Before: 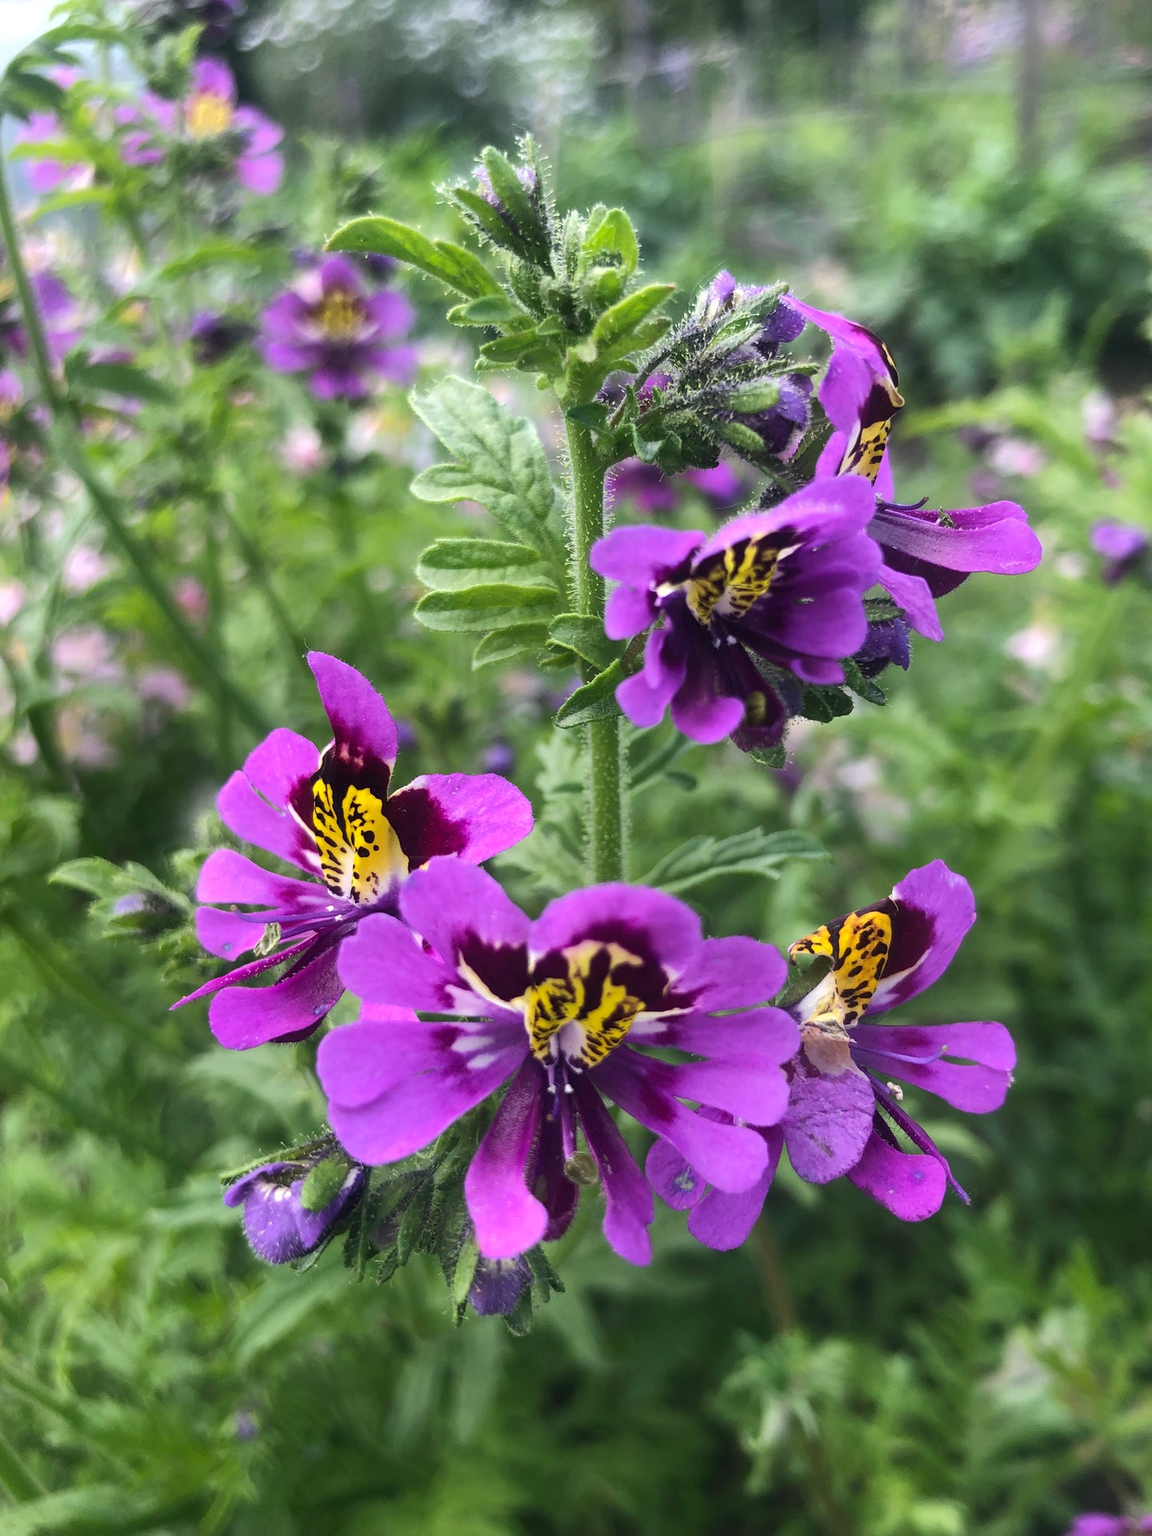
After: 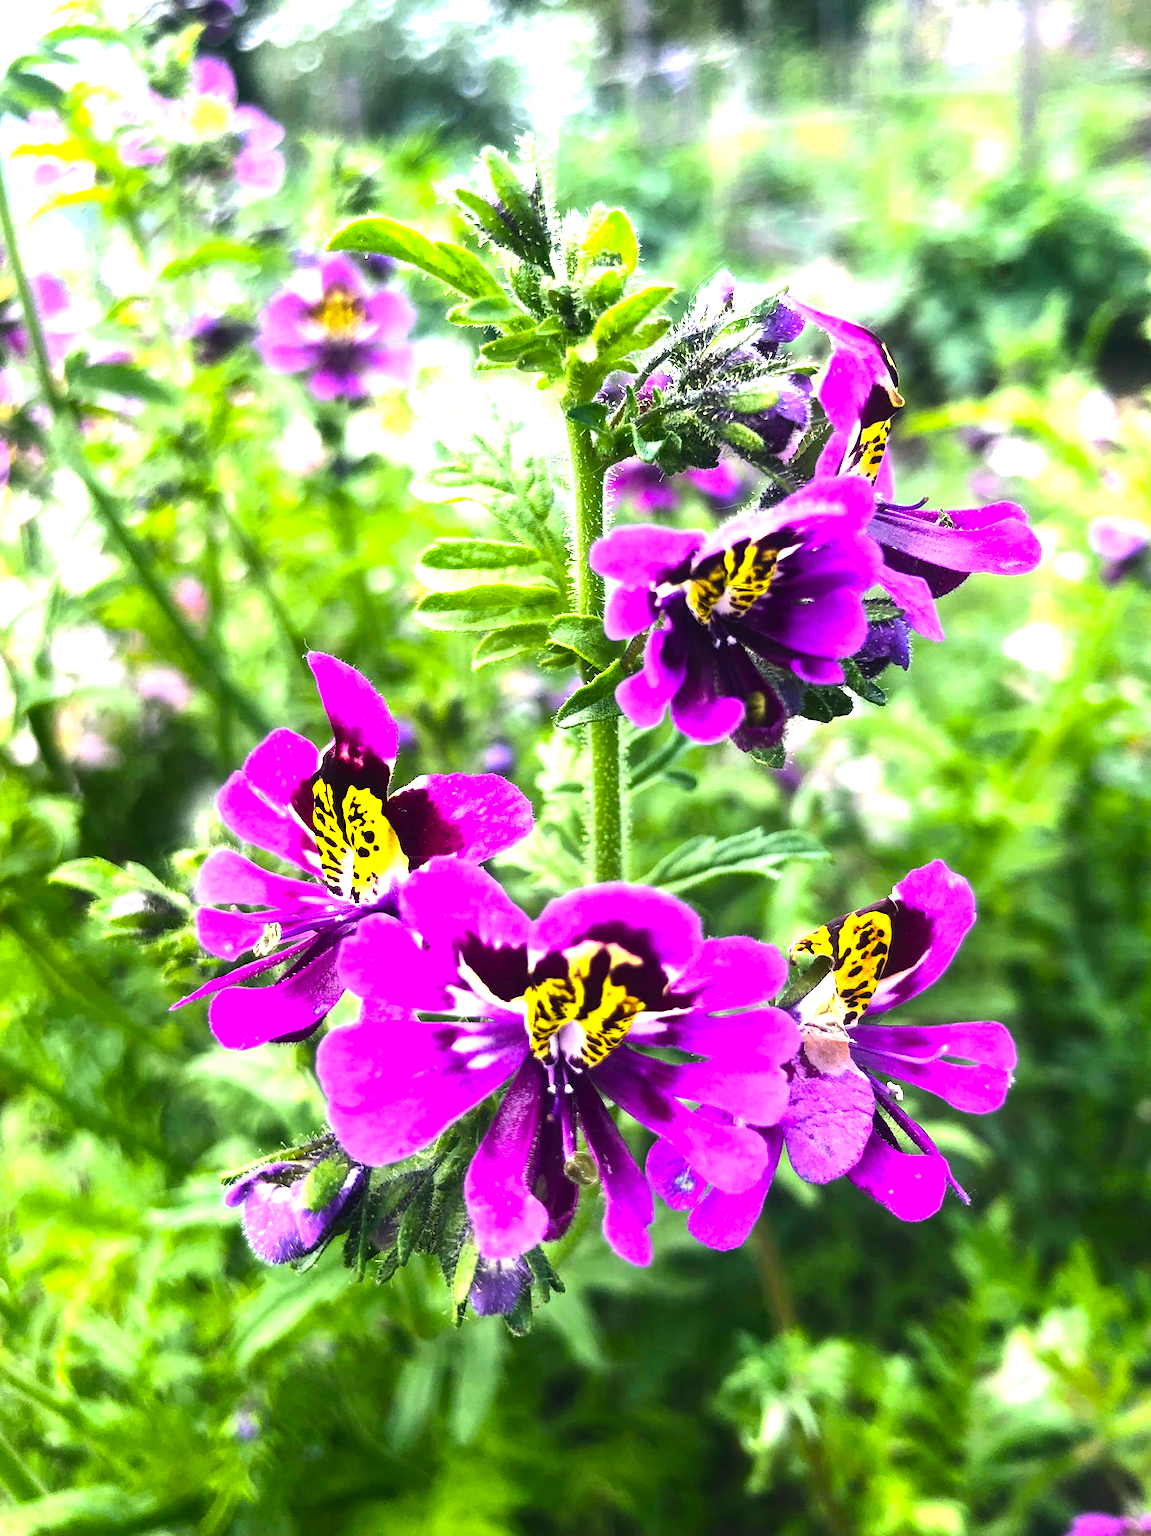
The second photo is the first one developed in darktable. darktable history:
exposure: black level correction -0.002, exposure 0.709 EV, compensate exposure bias true, compensate highlight preservation false
color balance rgb: linear chroma grading › shadows 15.357%, perceptual saturation grading › global saturation 30.256%, global vibrance 19.479%
tone equalizer: -8 EV -1.11 EV, -7 EV -0.986 EV, -6 EV -0.9 EV, -5 EV -0.544 EV, -3 EV 0.587 EV, -2 EV 0.865 EV, -1 EV 1.01 EV, +0 EV 1.07 EV, edges refinement/feathering 500, mask exposure compensation -1.57 EV, preserve details no
